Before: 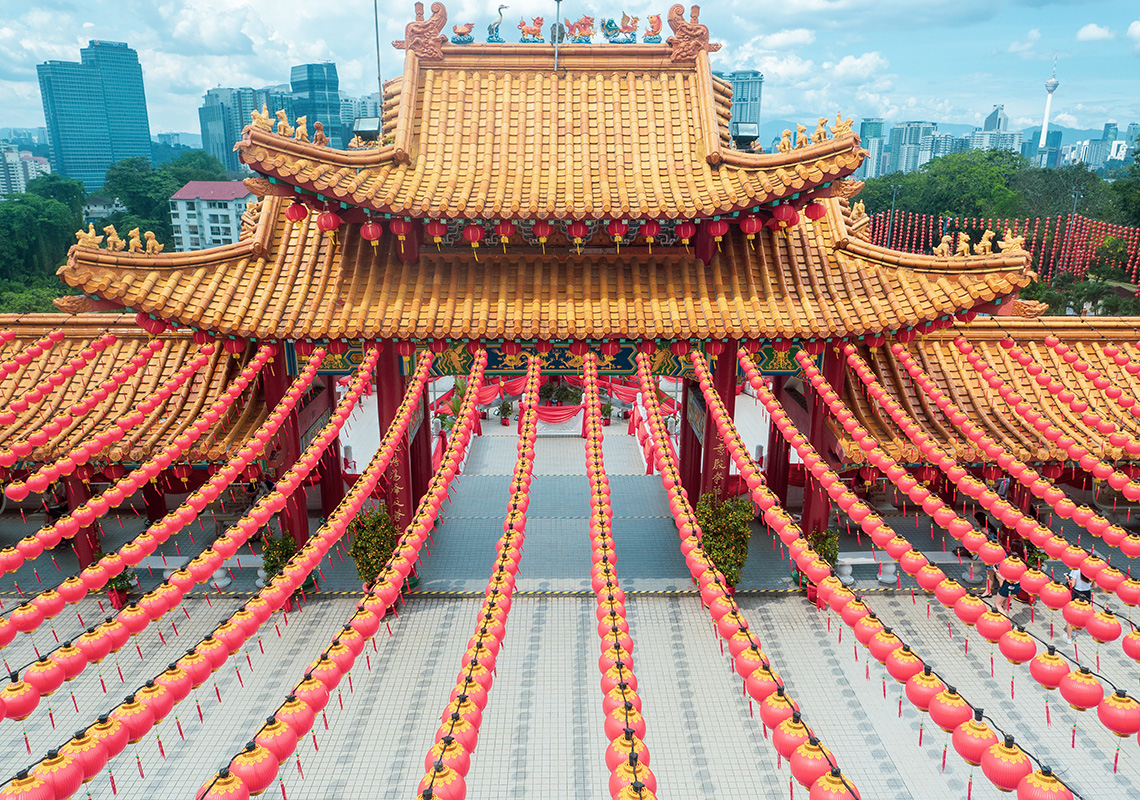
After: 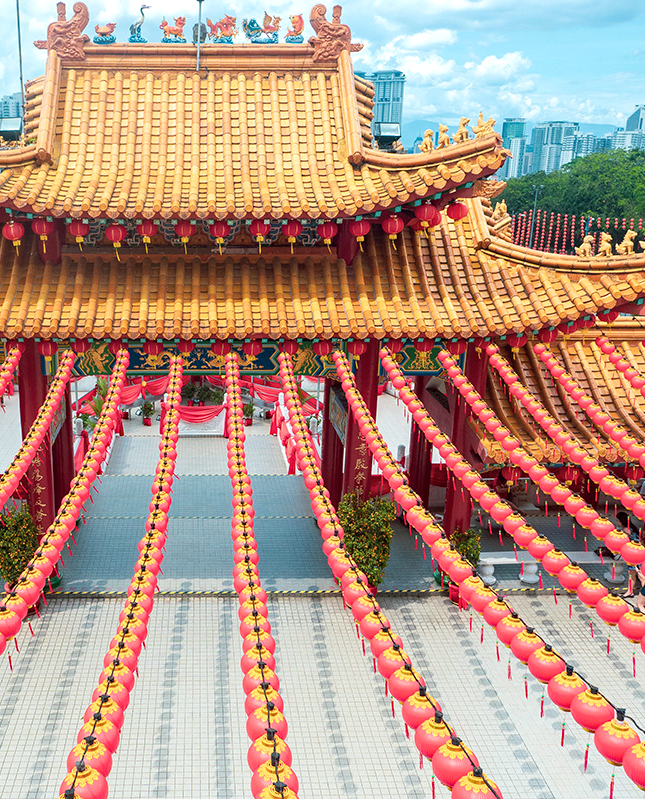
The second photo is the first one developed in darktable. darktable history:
haze removal: compatibility mode true, adaptive false
crop: left 31.458%, top 0%, right 11.876%
exposure: exposure 0.2 EV, compensate highlight preservation false
